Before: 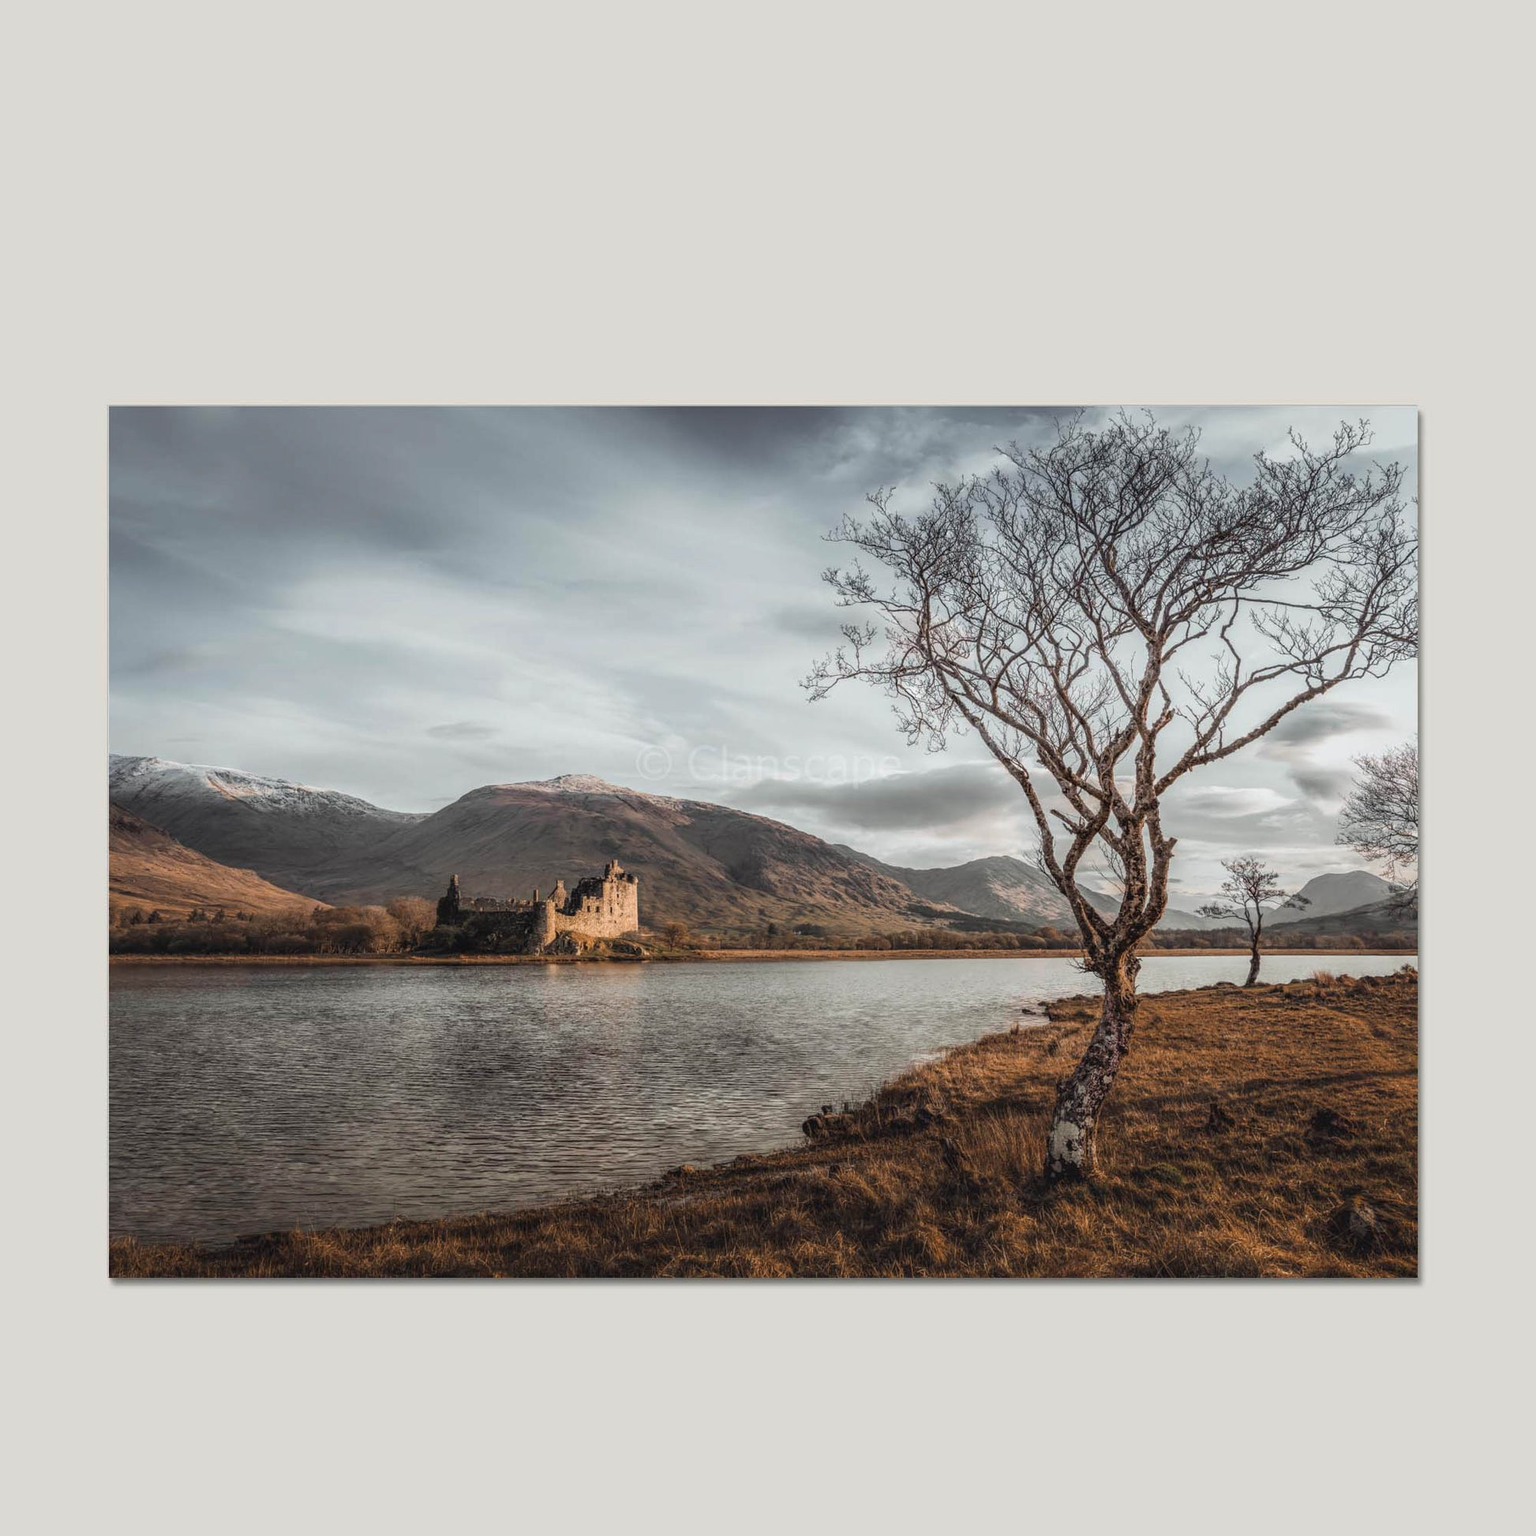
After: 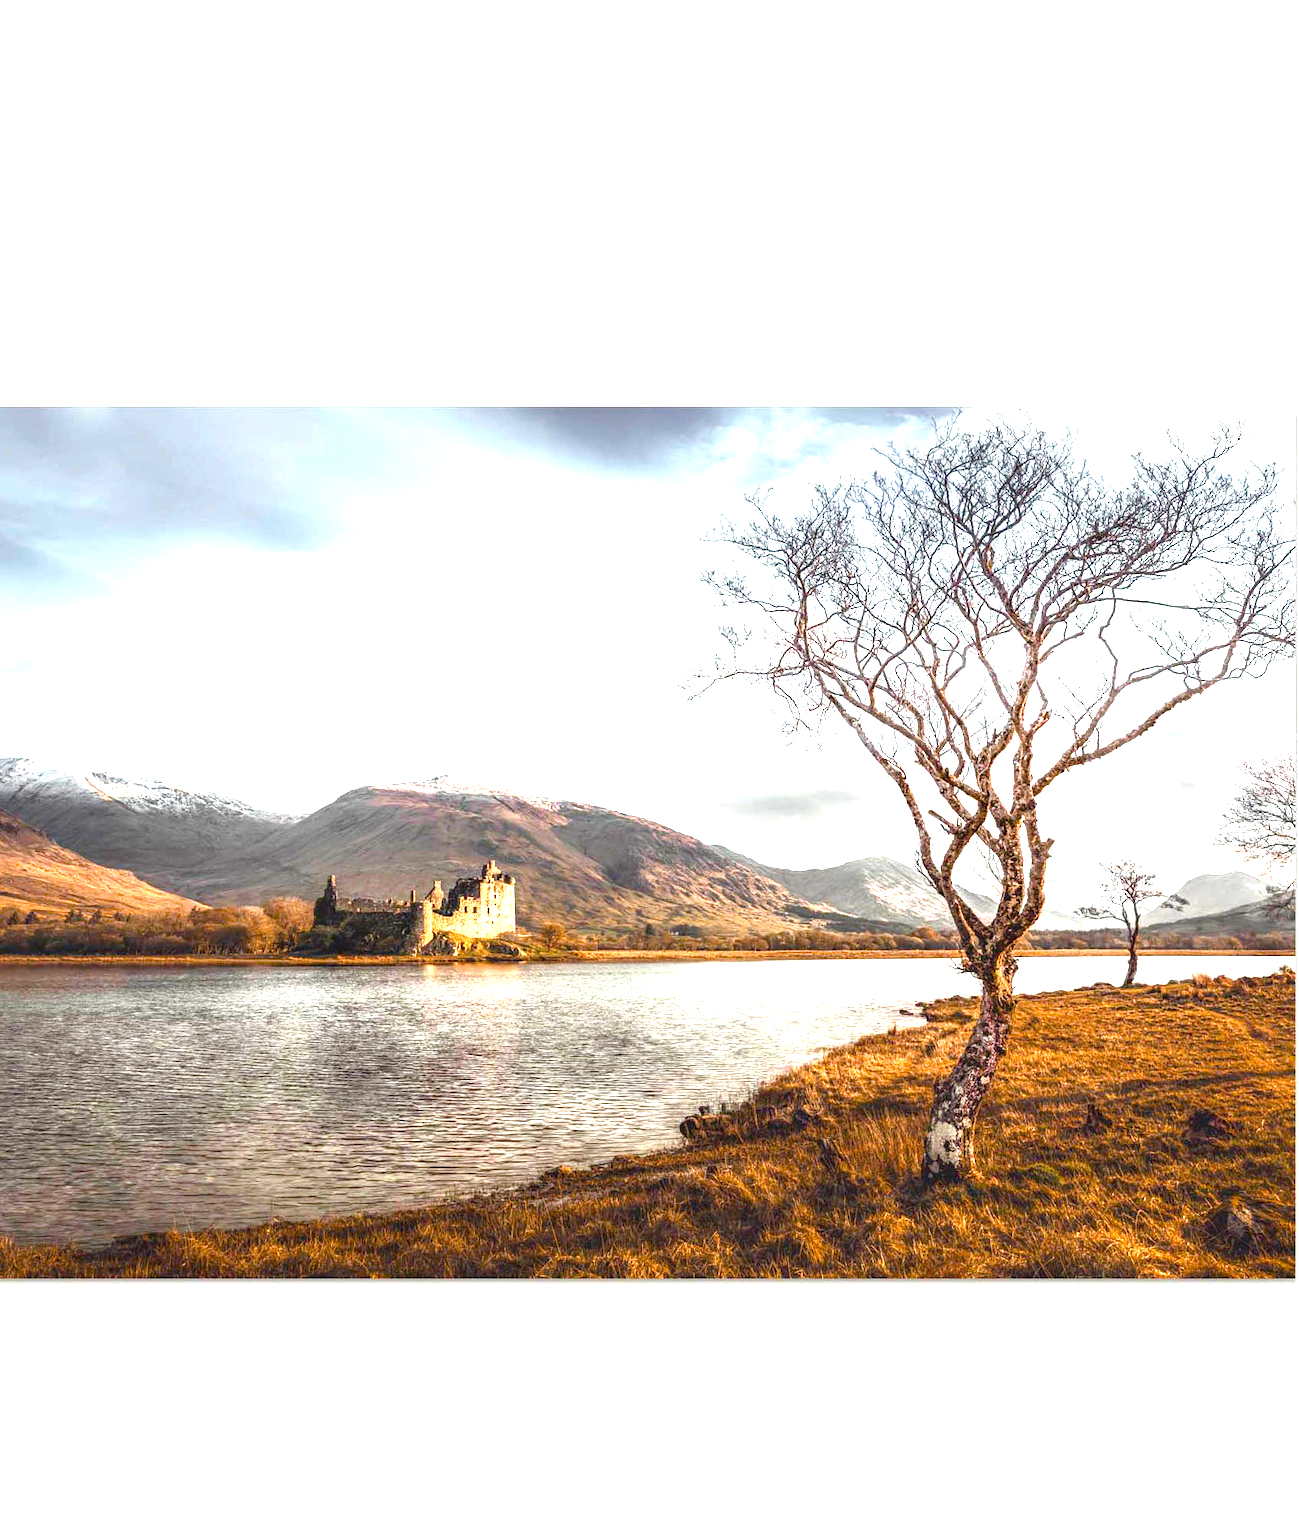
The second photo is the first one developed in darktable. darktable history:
crop: left 8.042%, right 7.393%
color balance rgb: shadows lift › hue 87.56°, global offset › hue 172.22°, perceptual saturation grading › global saturation 20%, perceptual saturation grading › highlights -25.276%, perceptual saturation grading › shadows 49.464%, perceptual brilliance grading › global brilliance 25.113%, global vibrance 30.165%
exposure: black level correction 0.001, exposure 1 EV, compensate highlight preservation false
